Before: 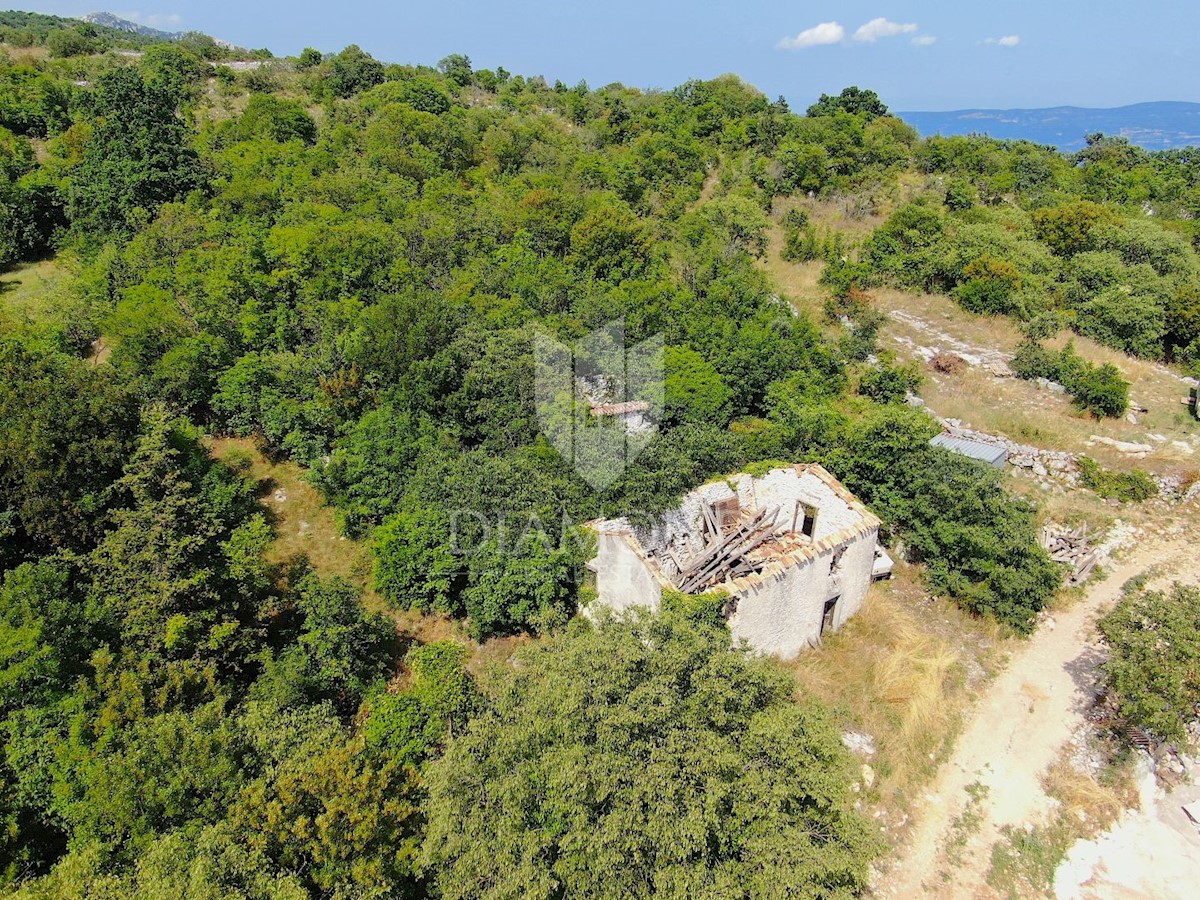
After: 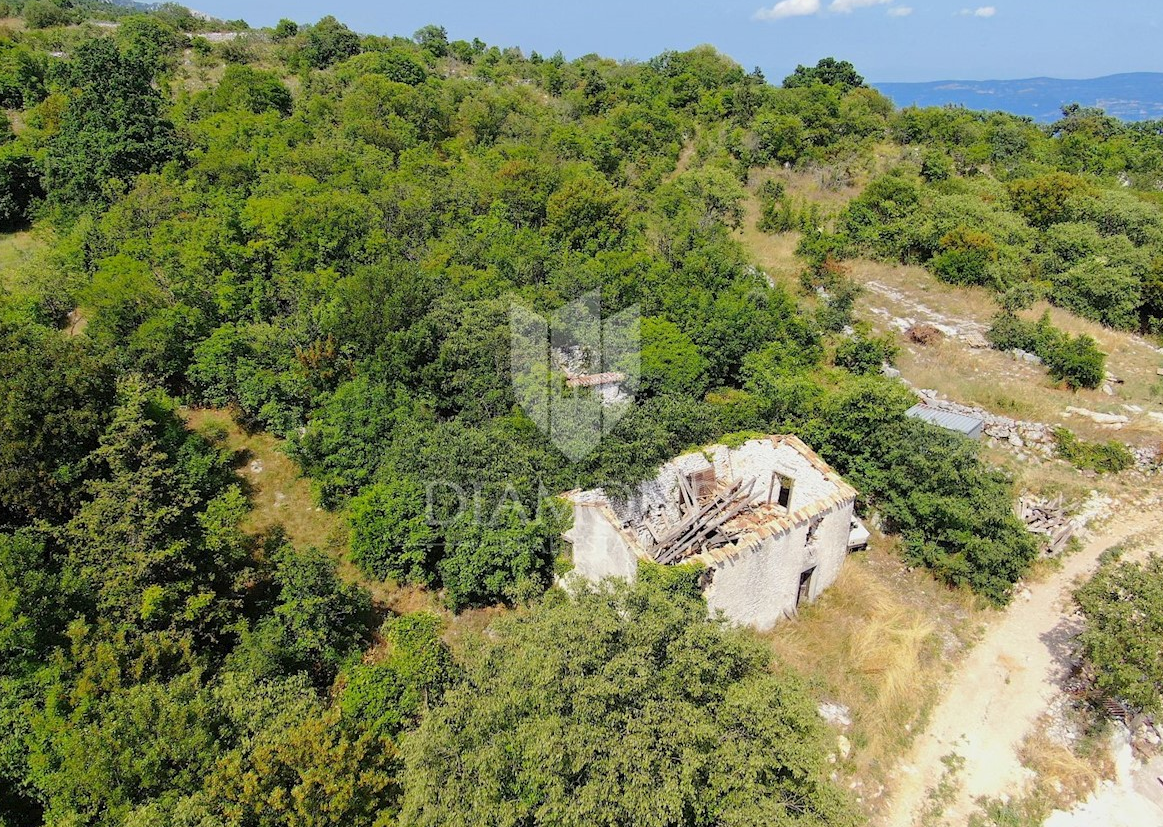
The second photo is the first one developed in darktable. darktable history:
crop: left 2.049%, top 3.255%, right 0.979%, bottom 4.844%
